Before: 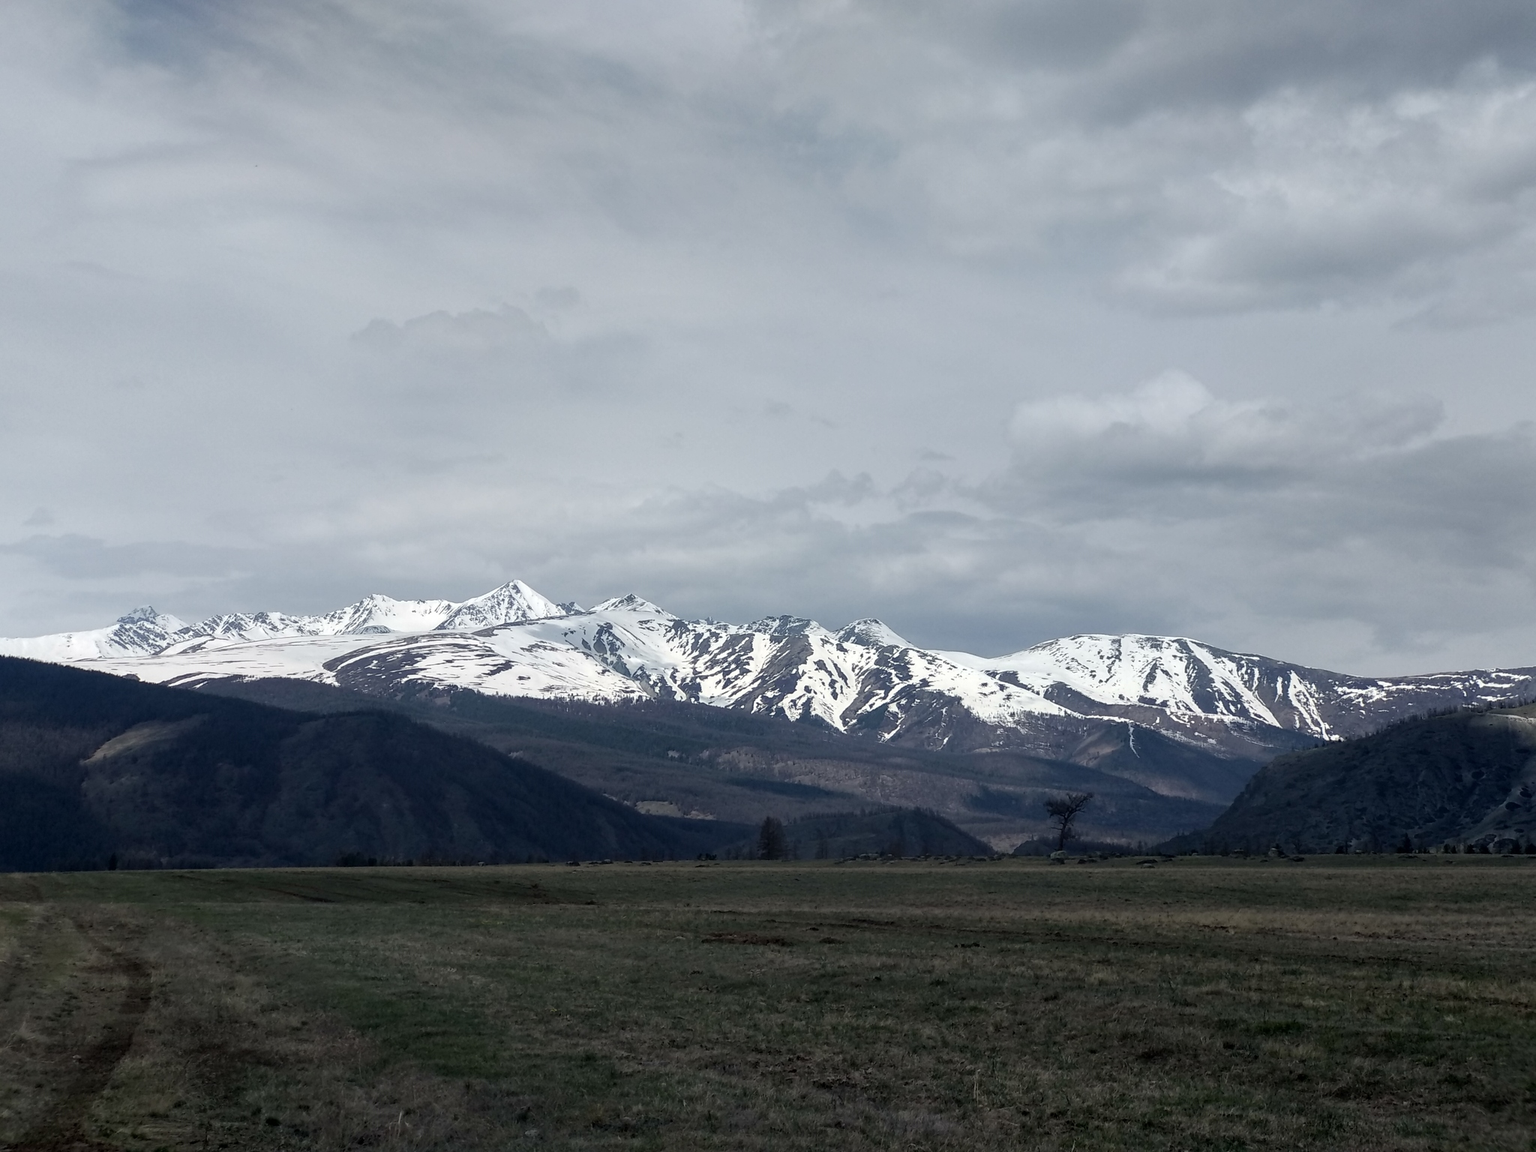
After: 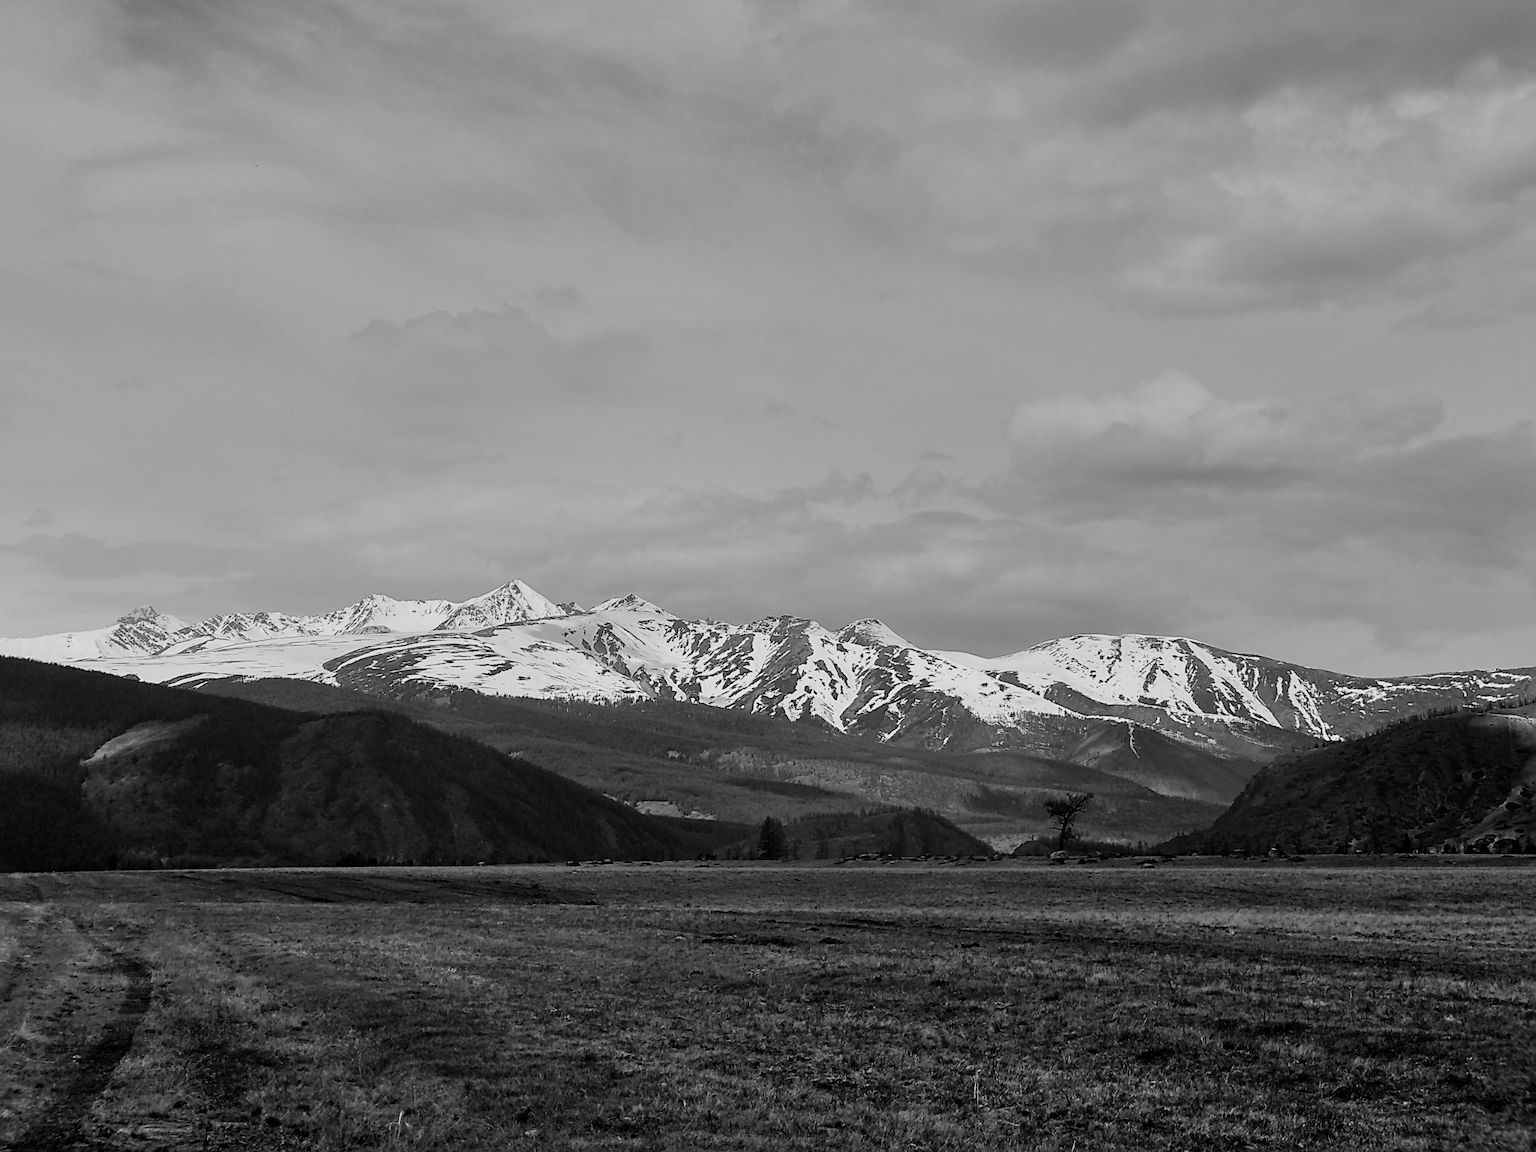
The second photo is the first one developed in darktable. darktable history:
filmic rgb: hardness 4.17
color zones: curves: ch0 [(0, 0.5) (0.143, 0.5) (0.286, 0.5) (0.429, 0.5) (0.571, 0.5) (0.714, 0.476) (0.857, 0.5) (1, 0.5)]; ch2 [(0, 0.5) (0.143, 0.5) (0.286, 0.5) (0.429, 0.5) (0.571, 0.5) (0.714, 0.487) (0.857, 0.5) (1, 0.5)]
shadows and highlights: soften with gaussian
sharpen: on, module defaults
monochrome: on, module defaults
